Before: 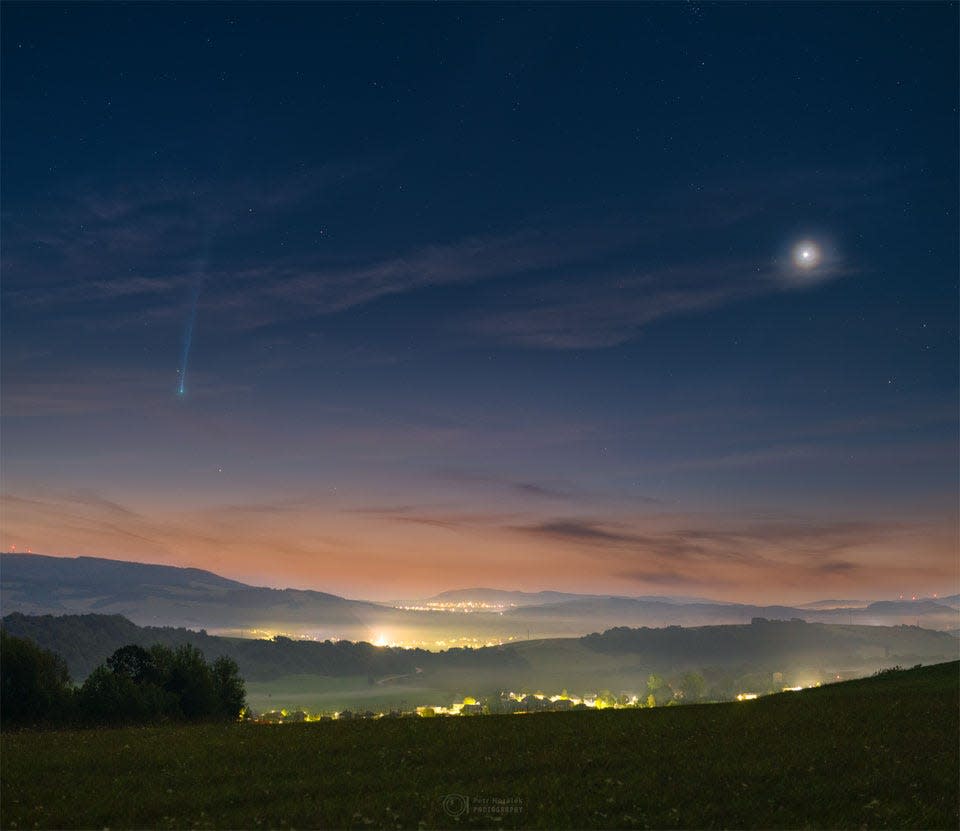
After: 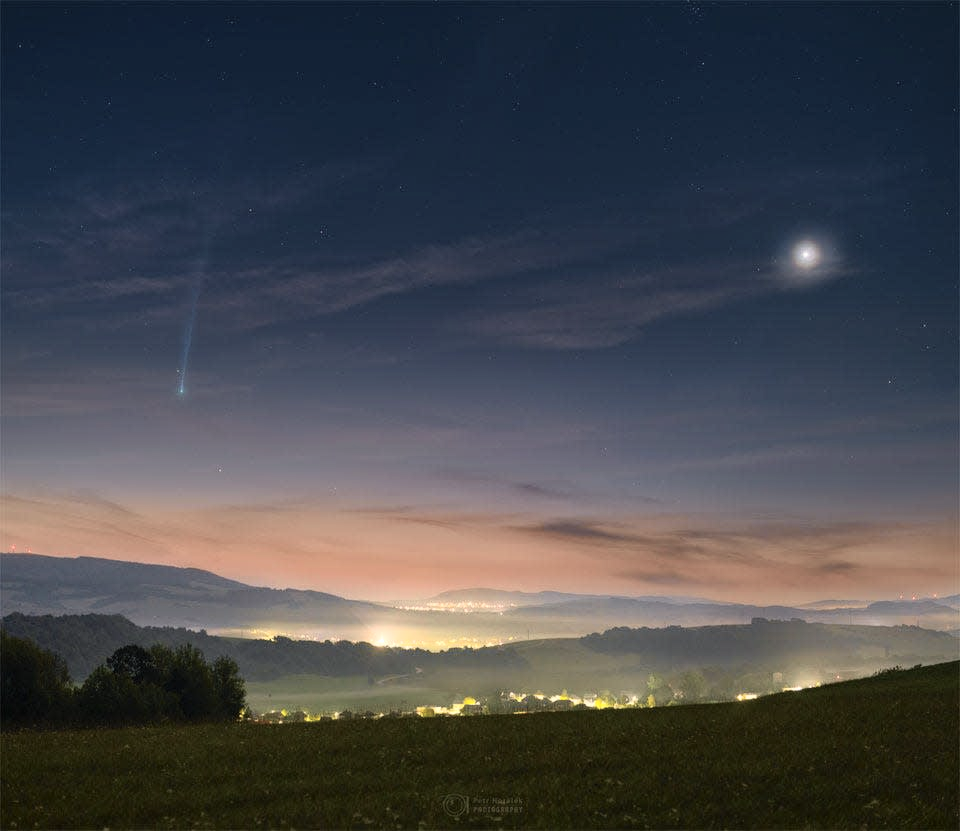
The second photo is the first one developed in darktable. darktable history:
tone curve: curves: ch0 [(0, 0) (0.739, 0.837) (1, 1)]; ch1 [(0, 0) (0.226, 0.261) (0.383, 0.397) (0.462, 0.473) (0.498, 0.502) (0.521, 0.52) (0.578, 0.57) (1, 1)]; ch2 [(0, 0) (0.438, 0.456) (0.5, 0.5) (0.547, 0.557) (0.597, 0.58) (0.629, 0.603) (1, 1)], color space Lab, independent channels, preserve colors none
